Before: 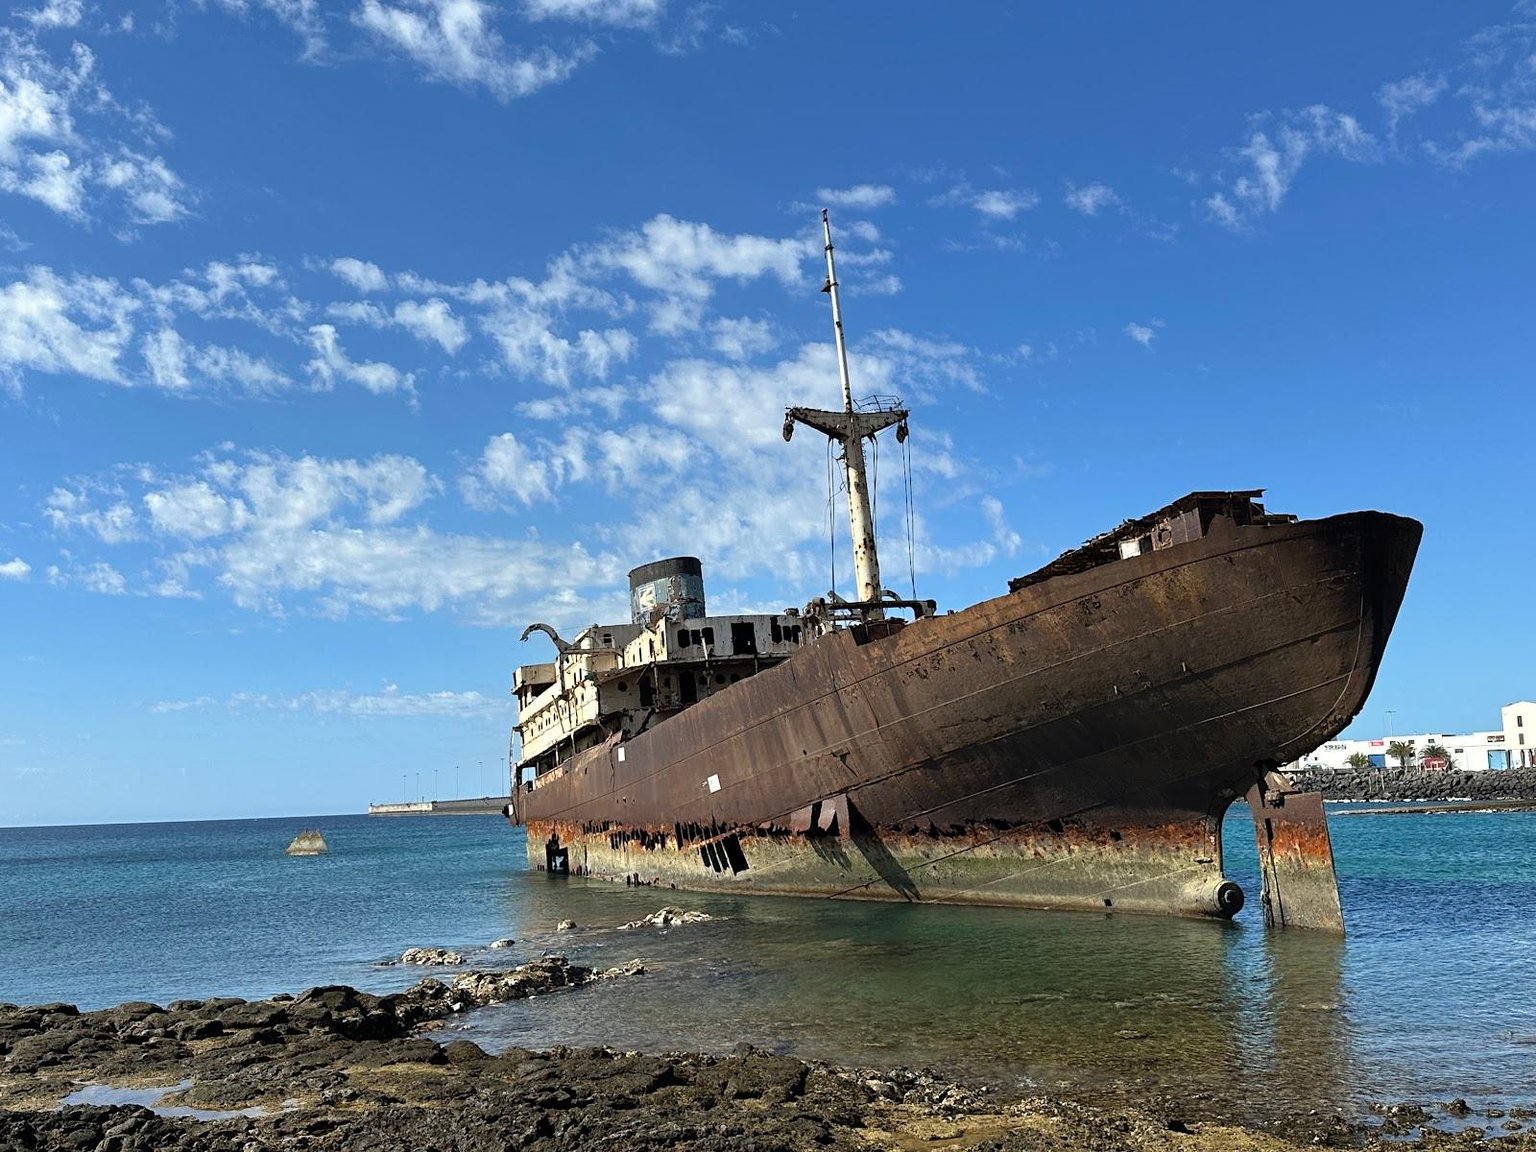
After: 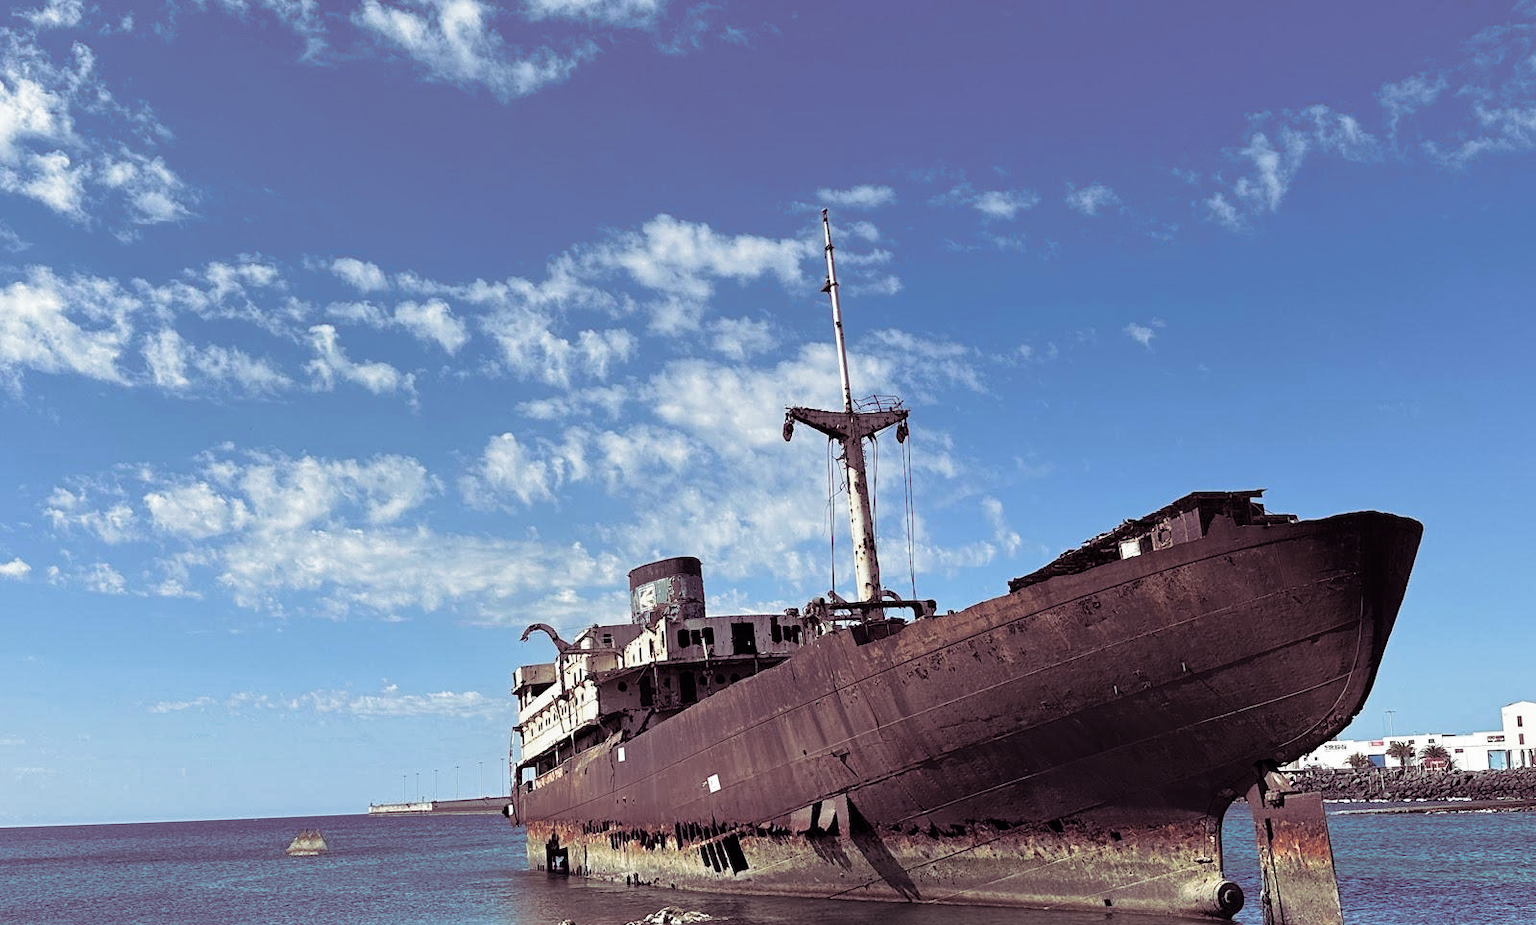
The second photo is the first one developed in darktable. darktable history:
split-toning: shadows › hue 316.8°, shadows › saturation 0.47, highlights › hue 201.6°, highlights › saturation 0, balance -41.97, compress 28.01%
color correction: saturation 0.8
crop: bottom 19.644%
